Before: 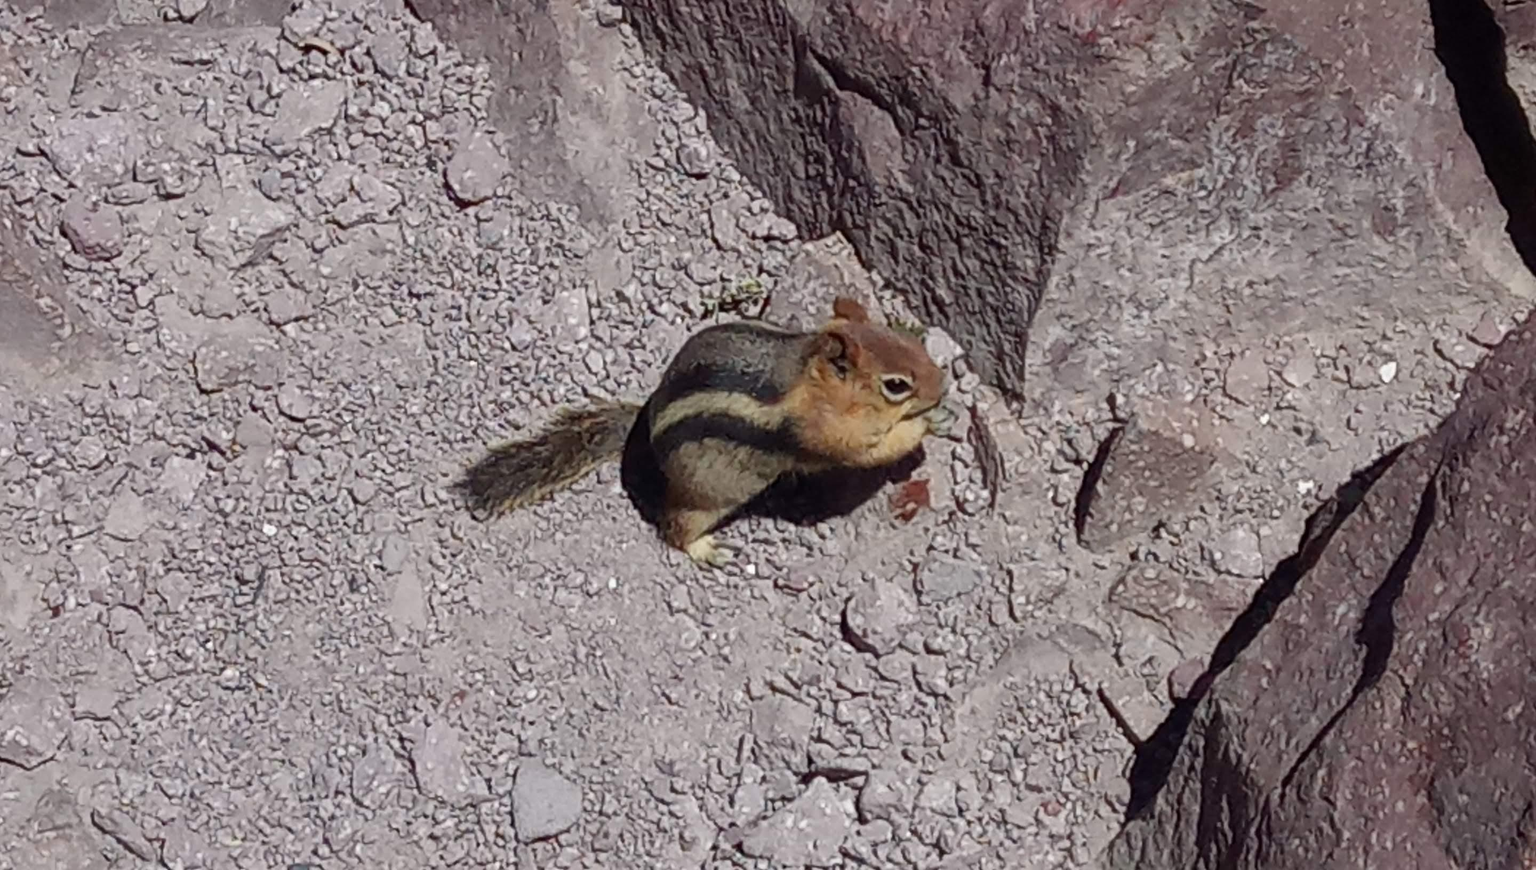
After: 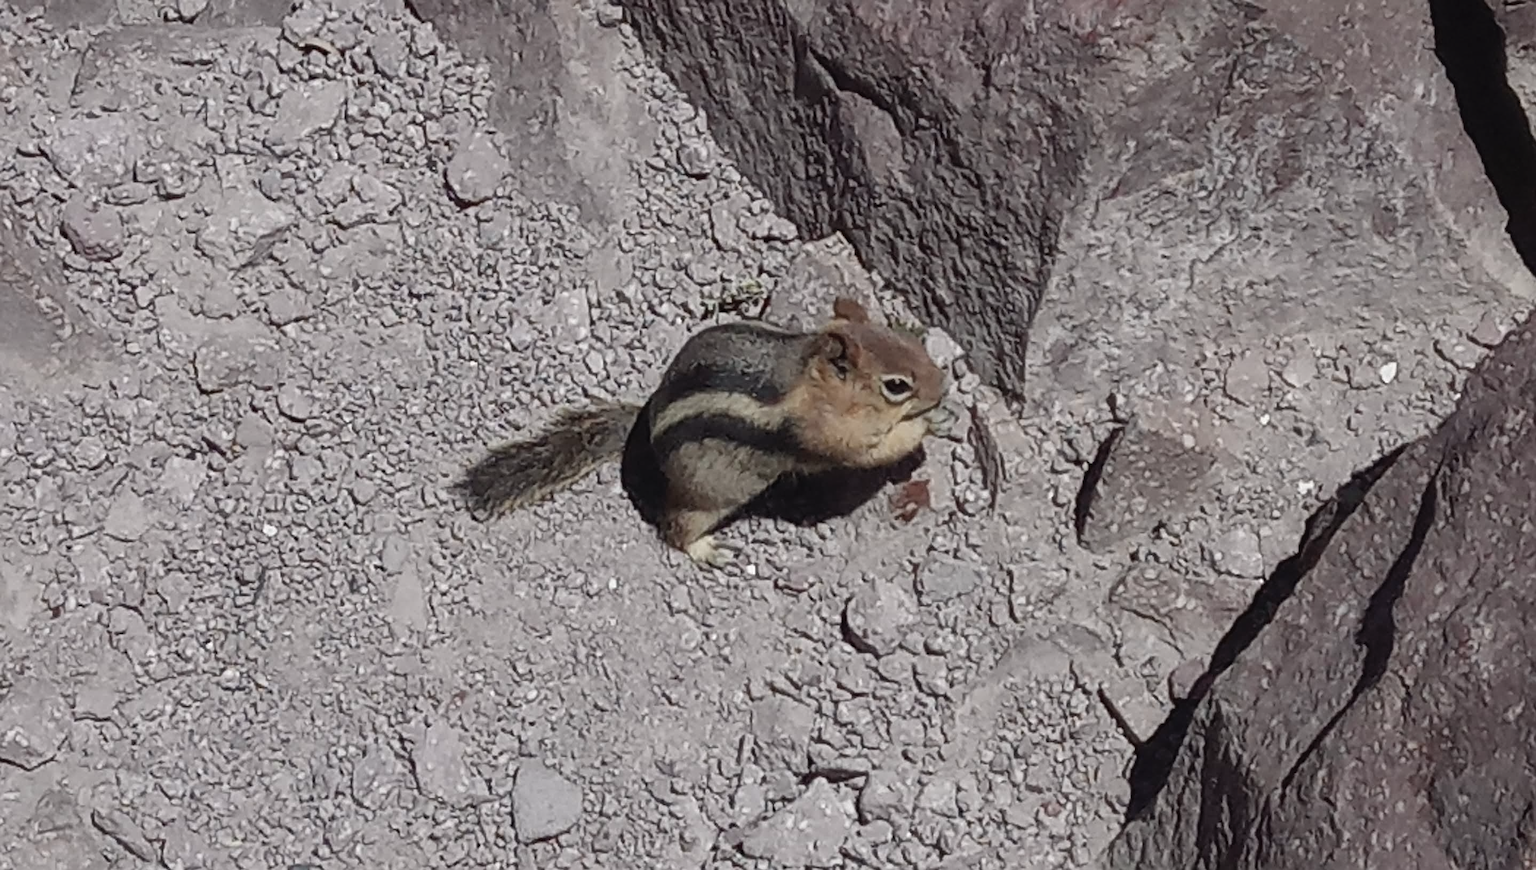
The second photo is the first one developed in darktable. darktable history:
contrast brightness saturation: contrast -0.05, saturation -0.41
sharpen: on, module defaults
